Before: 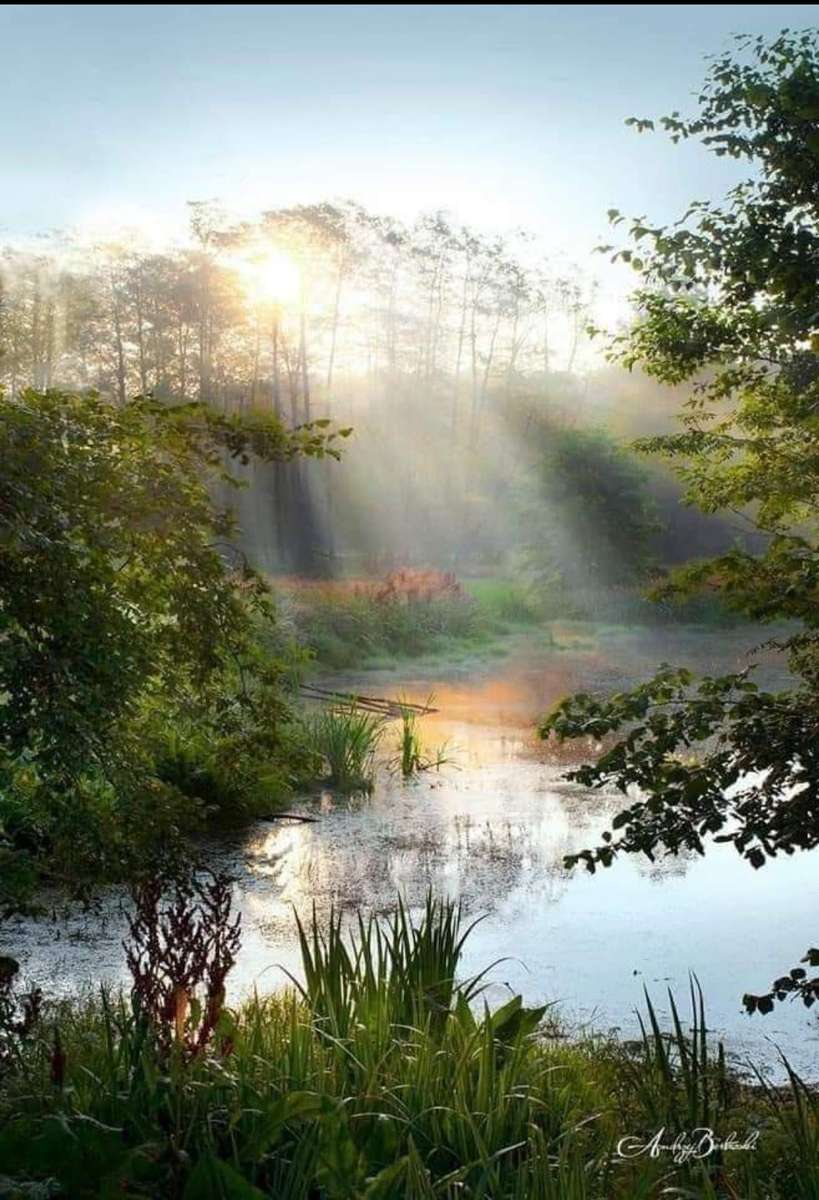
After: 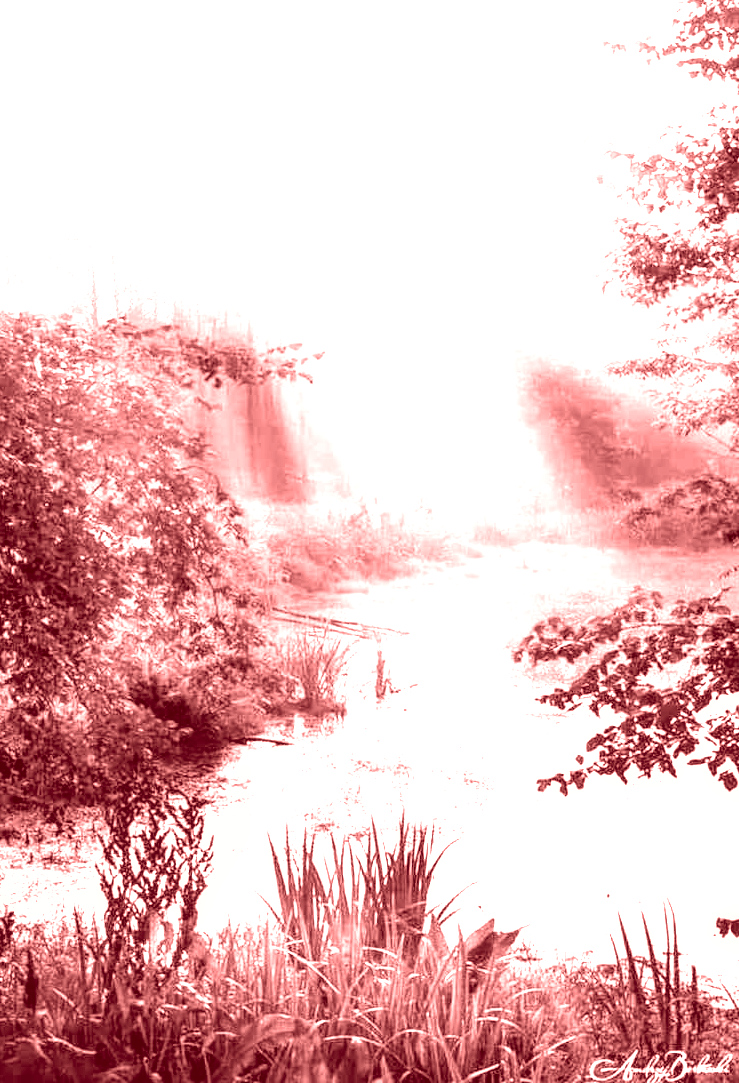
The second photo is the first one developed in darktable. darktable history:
exposure: black level correction 0, exposure 2 EV, compensate highlight preservation false
crop: left 3.305%, top 6.436%, right 6.389%, bottom 3.258%
filmic rgb: black relative exposure -8.2 EV, white relative exposure 2.2 EV, threshold 3 EV, hardness 7.11, latitude 75%, contrast 1.325, highlights saturation mix -2%, shadows ↔ highlights balance 30%, preserve chrominance RGB euclidean norm, color science v5 (2021), contrast in shadows safe, contrast in highlights safe, enable highlight reconstruction true
colorize: saturation 60%, source mix 100%
local contrast: on, module defaults
